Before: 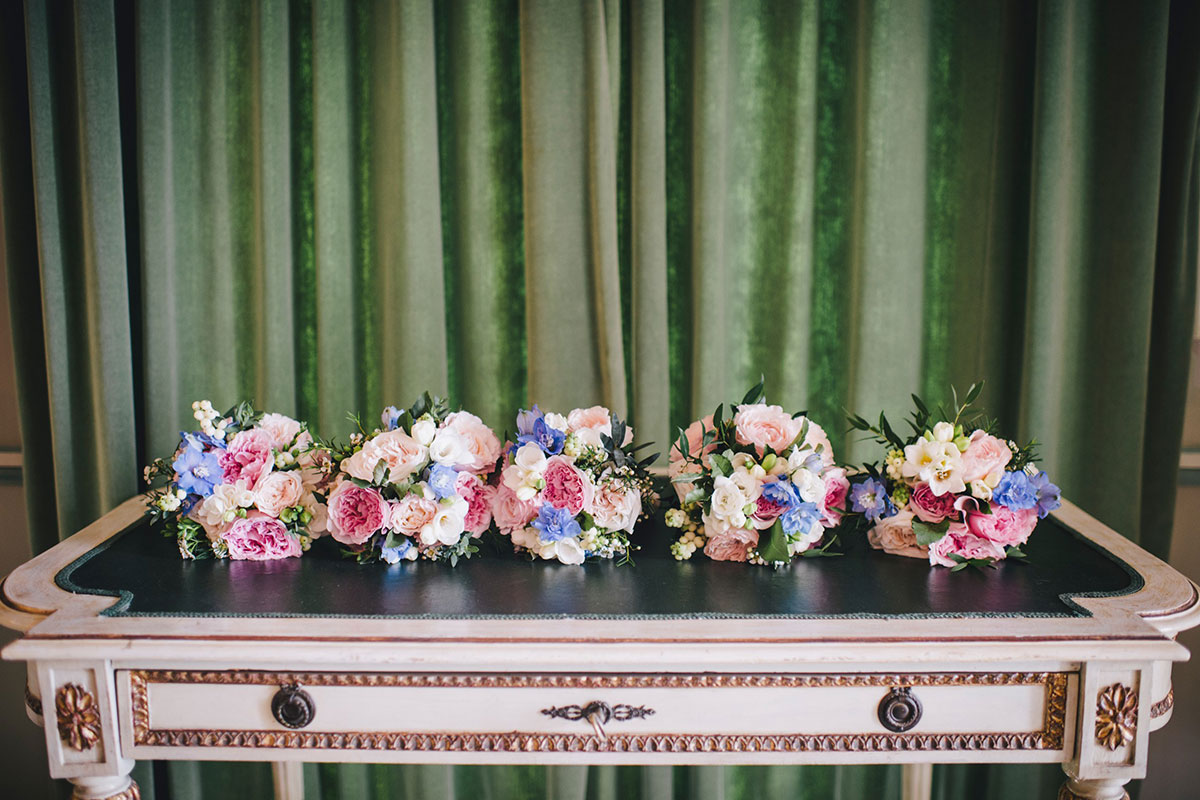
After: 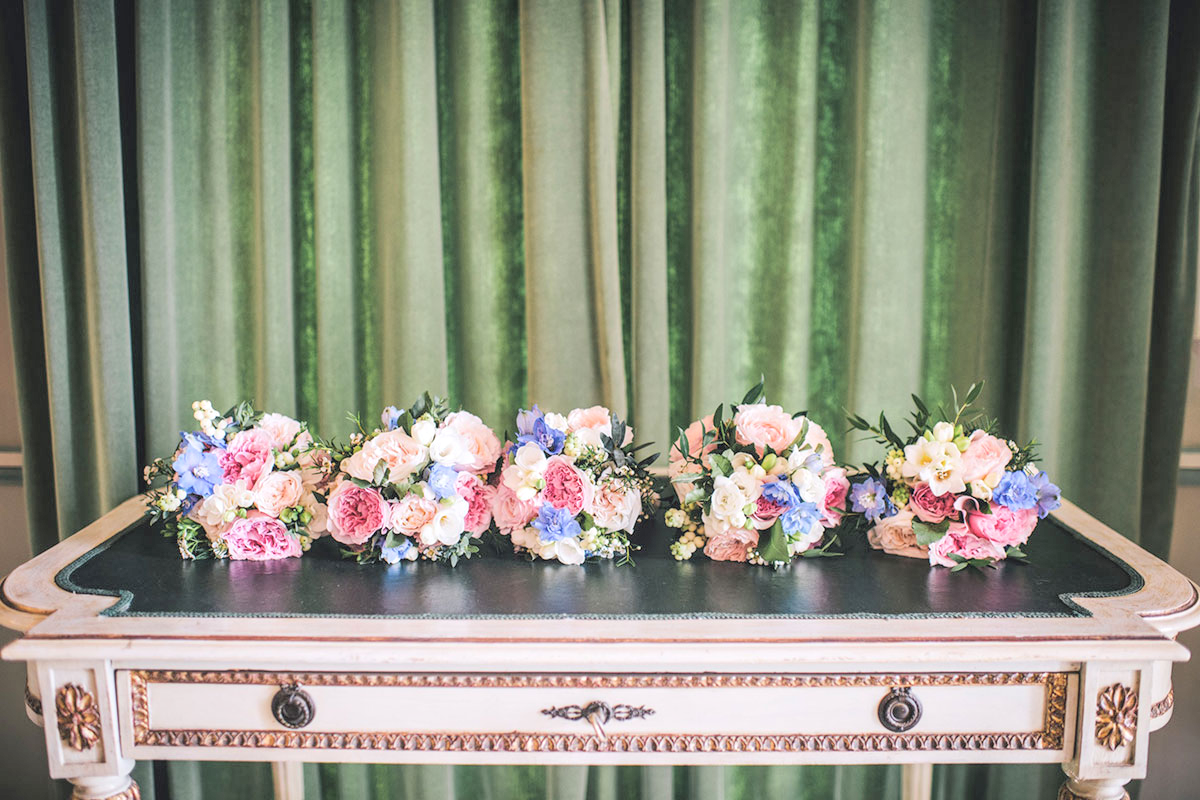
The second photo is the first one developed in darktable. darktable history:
global tonemap: drago (0.7, 100)
local contrast: on, module defaults
